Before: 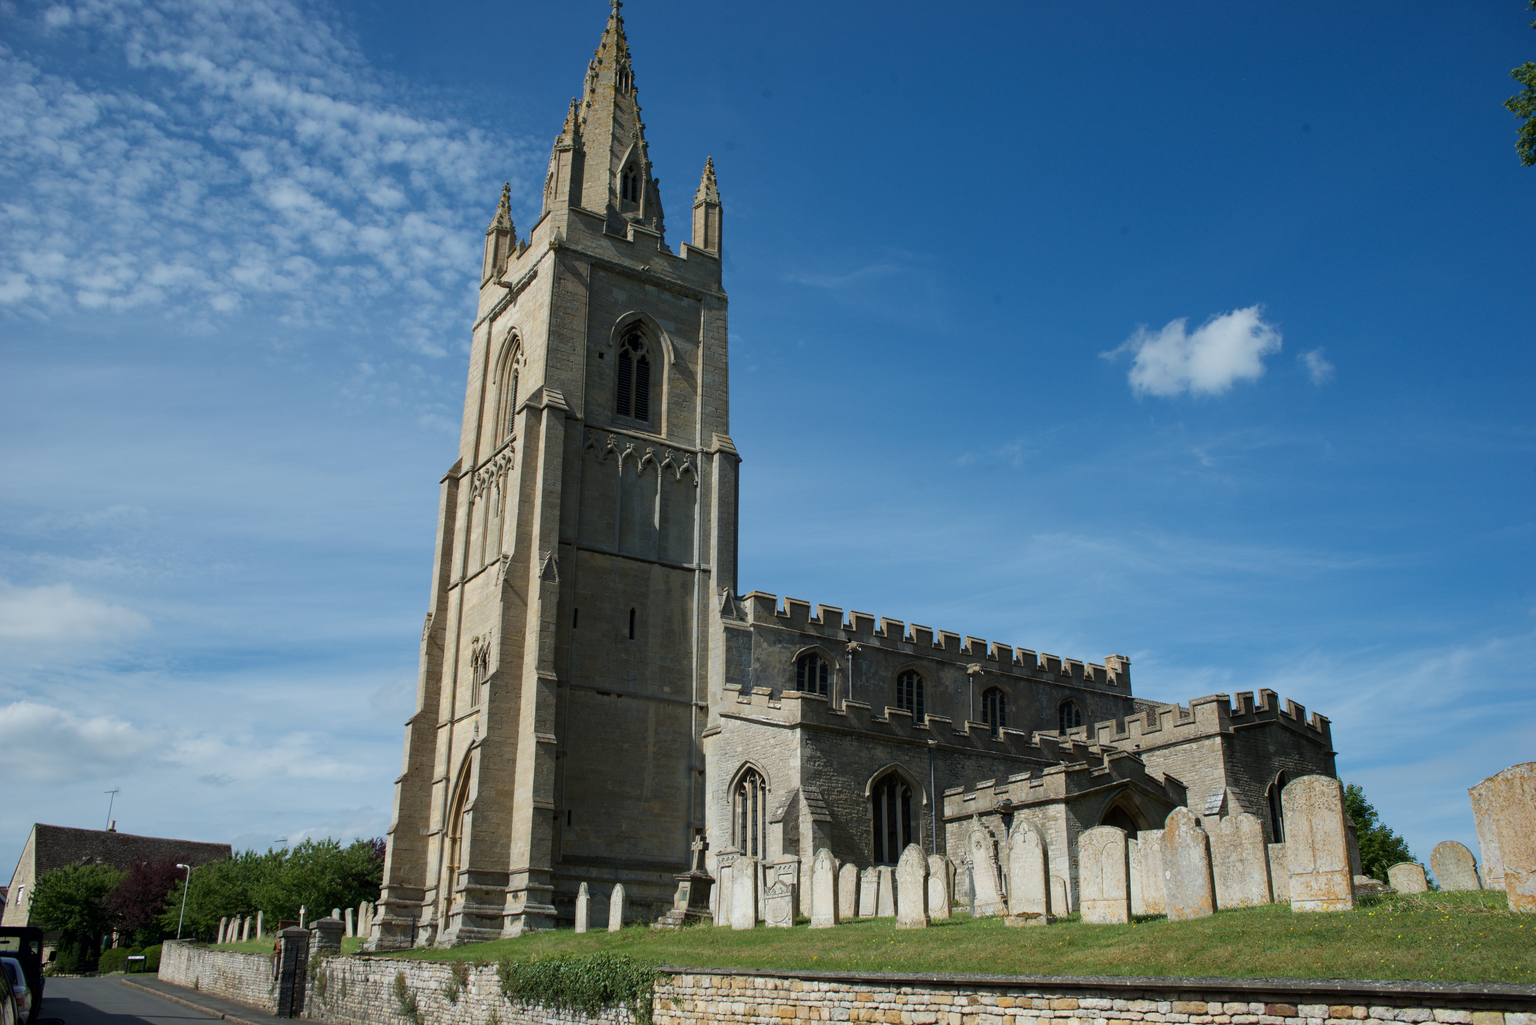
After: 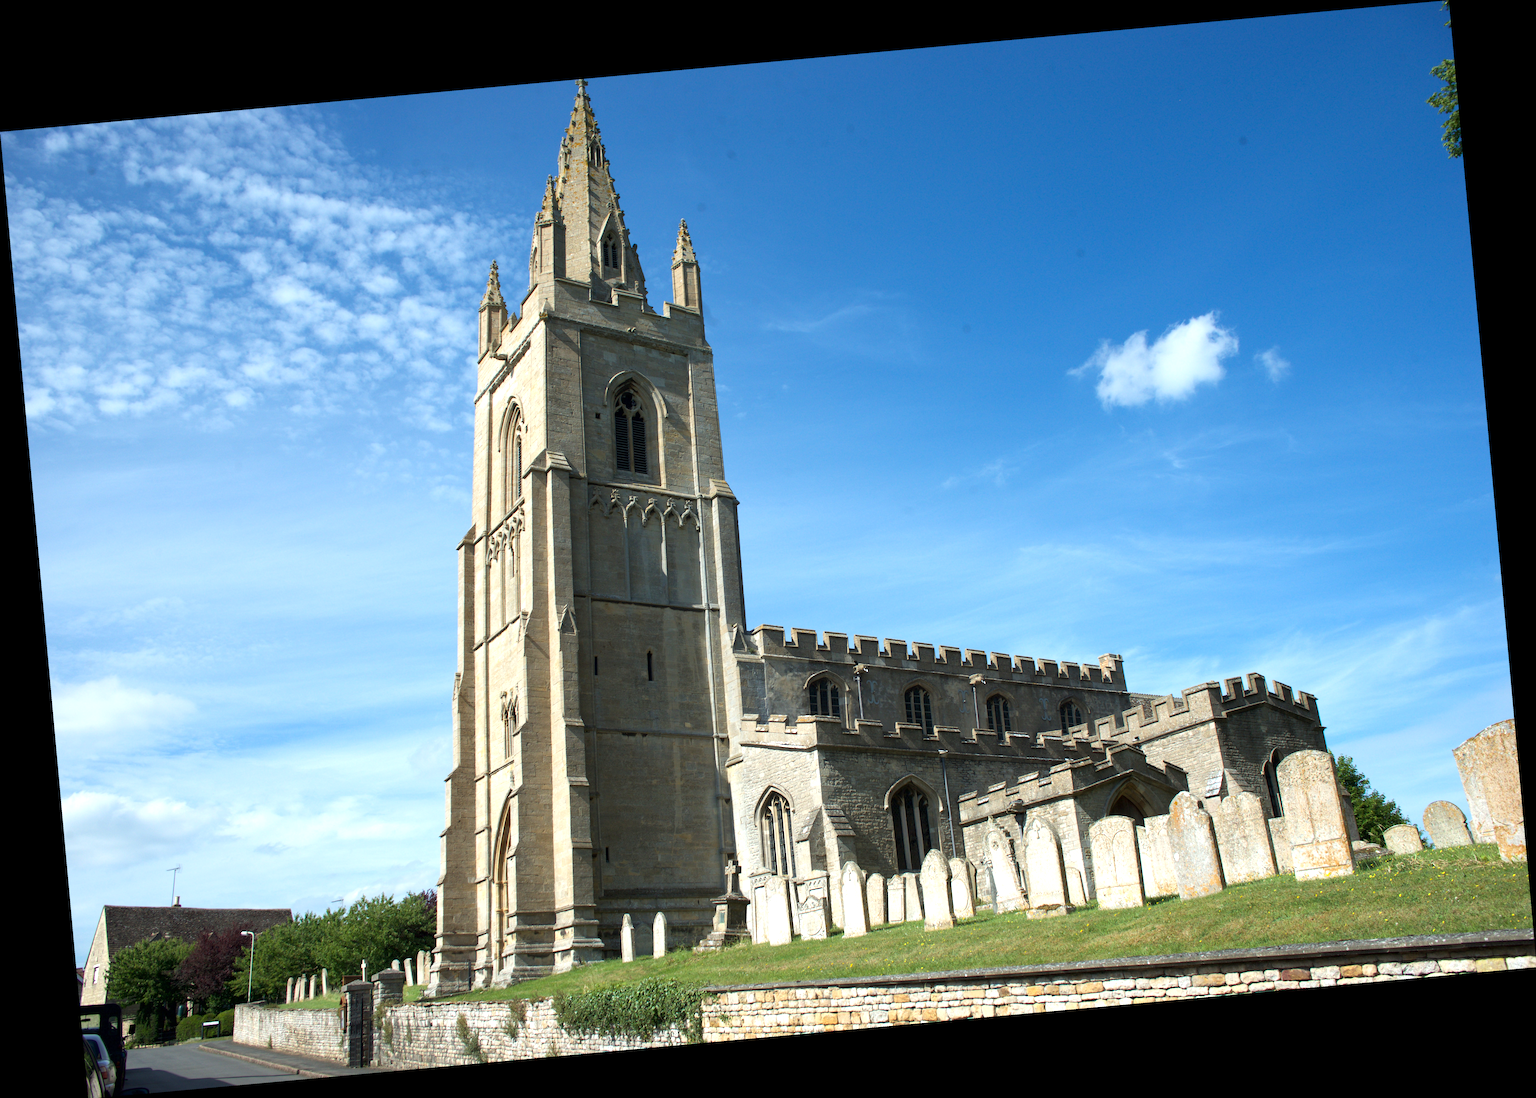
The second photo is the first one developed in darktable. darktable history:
rotate and perspective: rotation -5.2°, automatic cropping off
exposure: exposure 0.95 EV, compensate highlight preservation false
